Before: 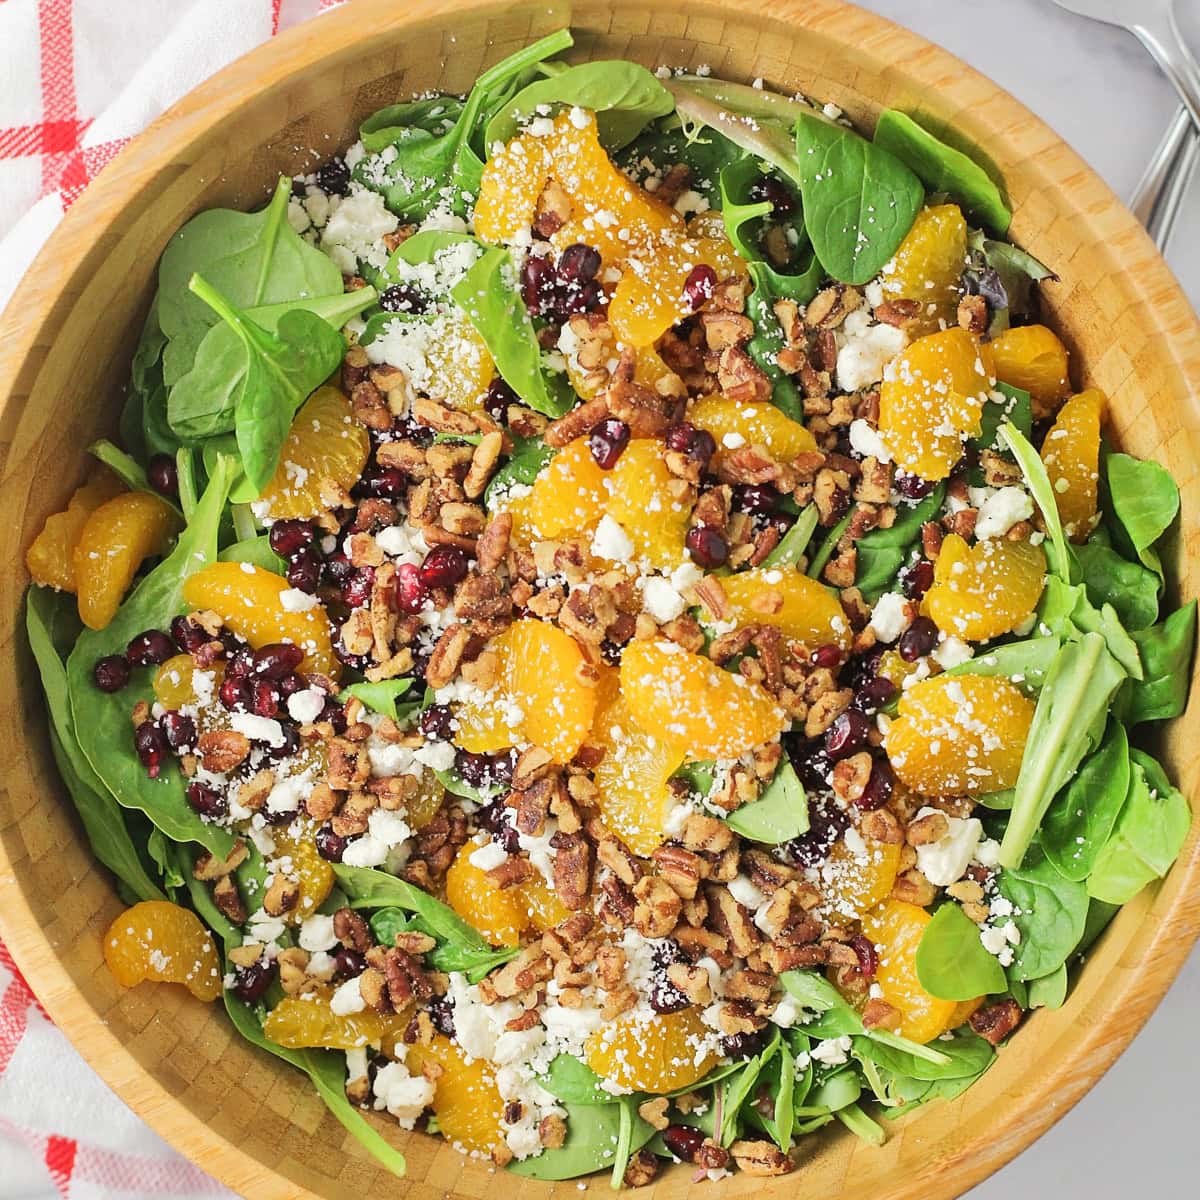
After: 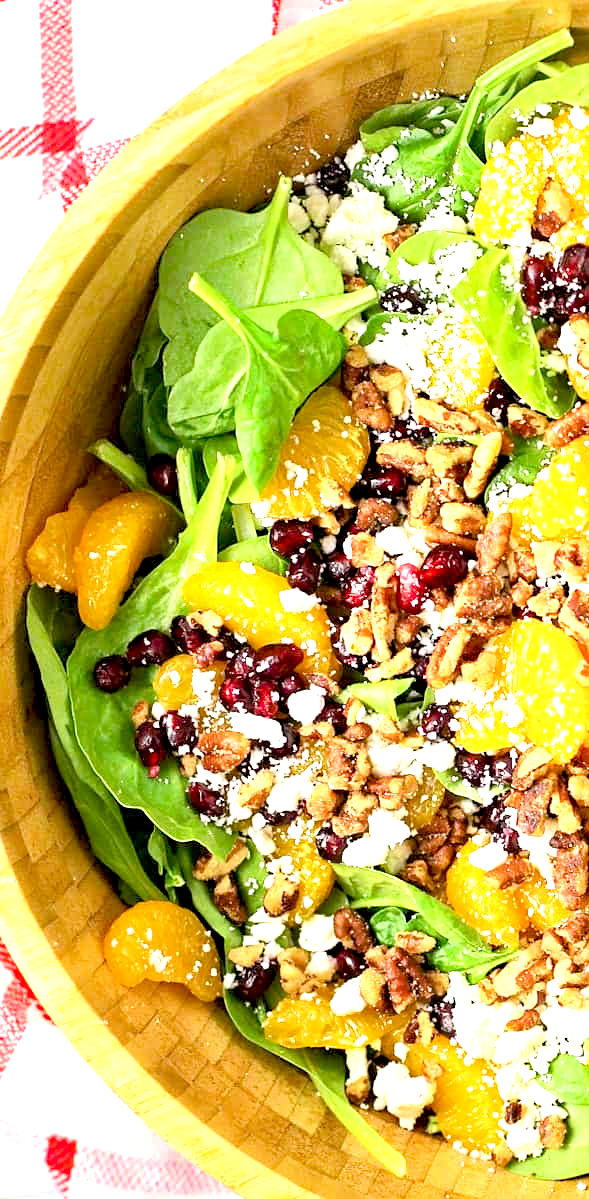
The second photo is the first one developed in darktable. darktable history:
exposure: black level correction 0.011, exposure 1.088 EV, compensate exposure bias true, compensate highlight preservation false
crop and rotate: left 0%, top 0%, right 50.845%
haze removal: strength 0.42, compatibility mode true, adaptive false
color balance rgb: perceptual saturation grading › global saturation 20%, perceptual saturation grading › highlights -25%, perceptual saturation grading › shadows 25%
